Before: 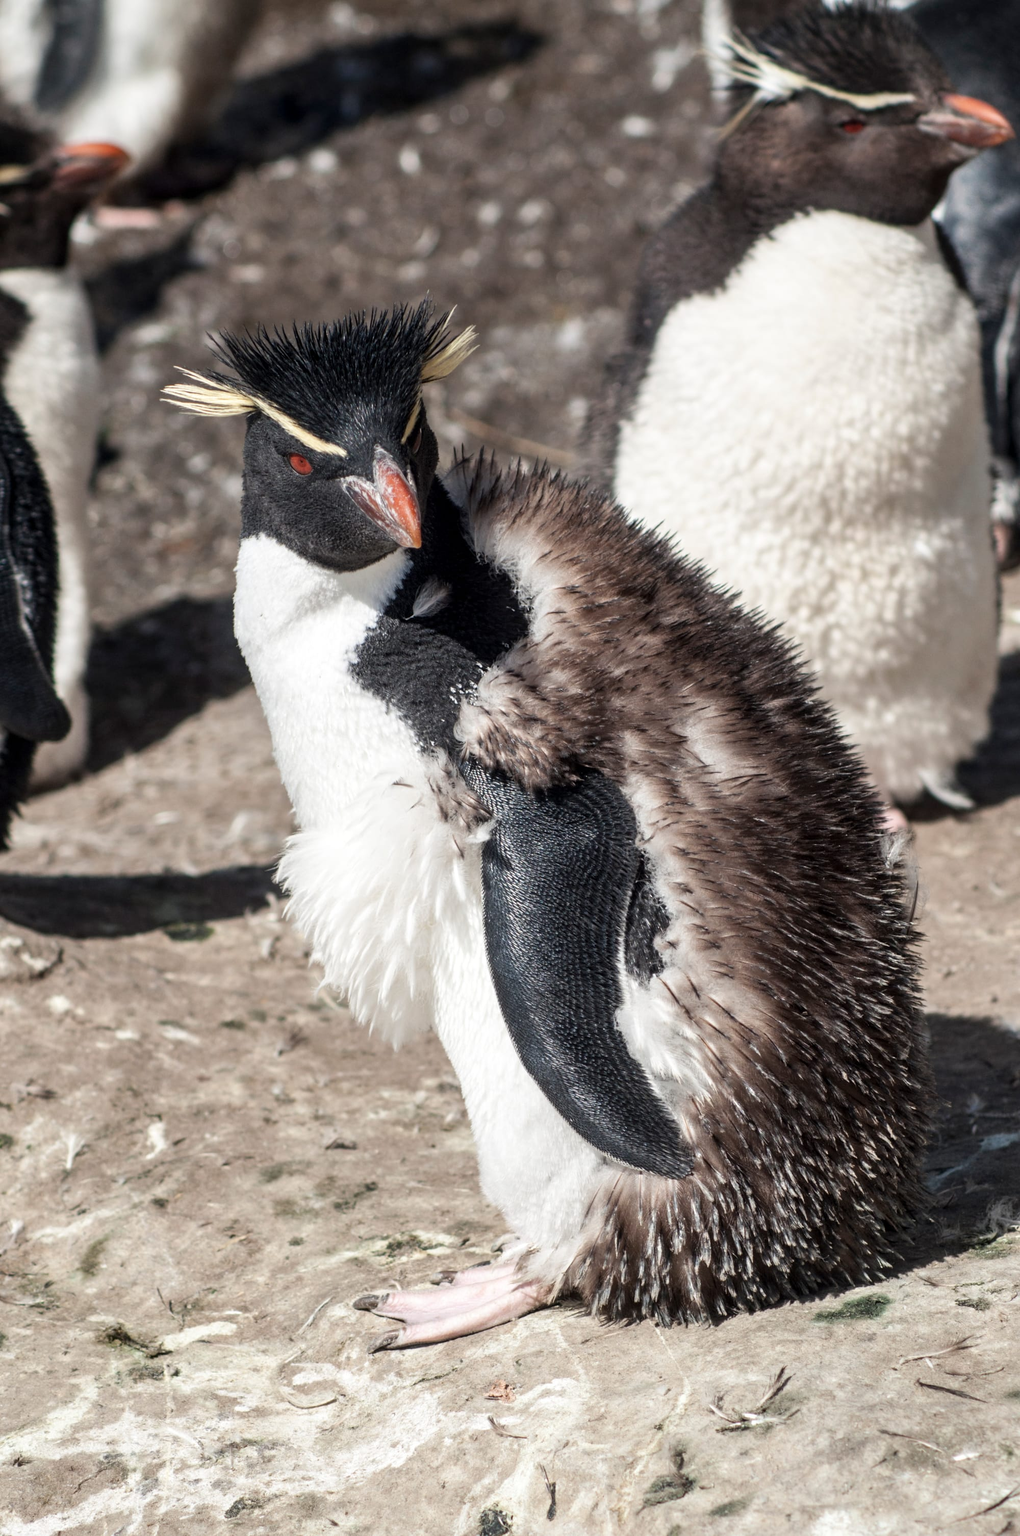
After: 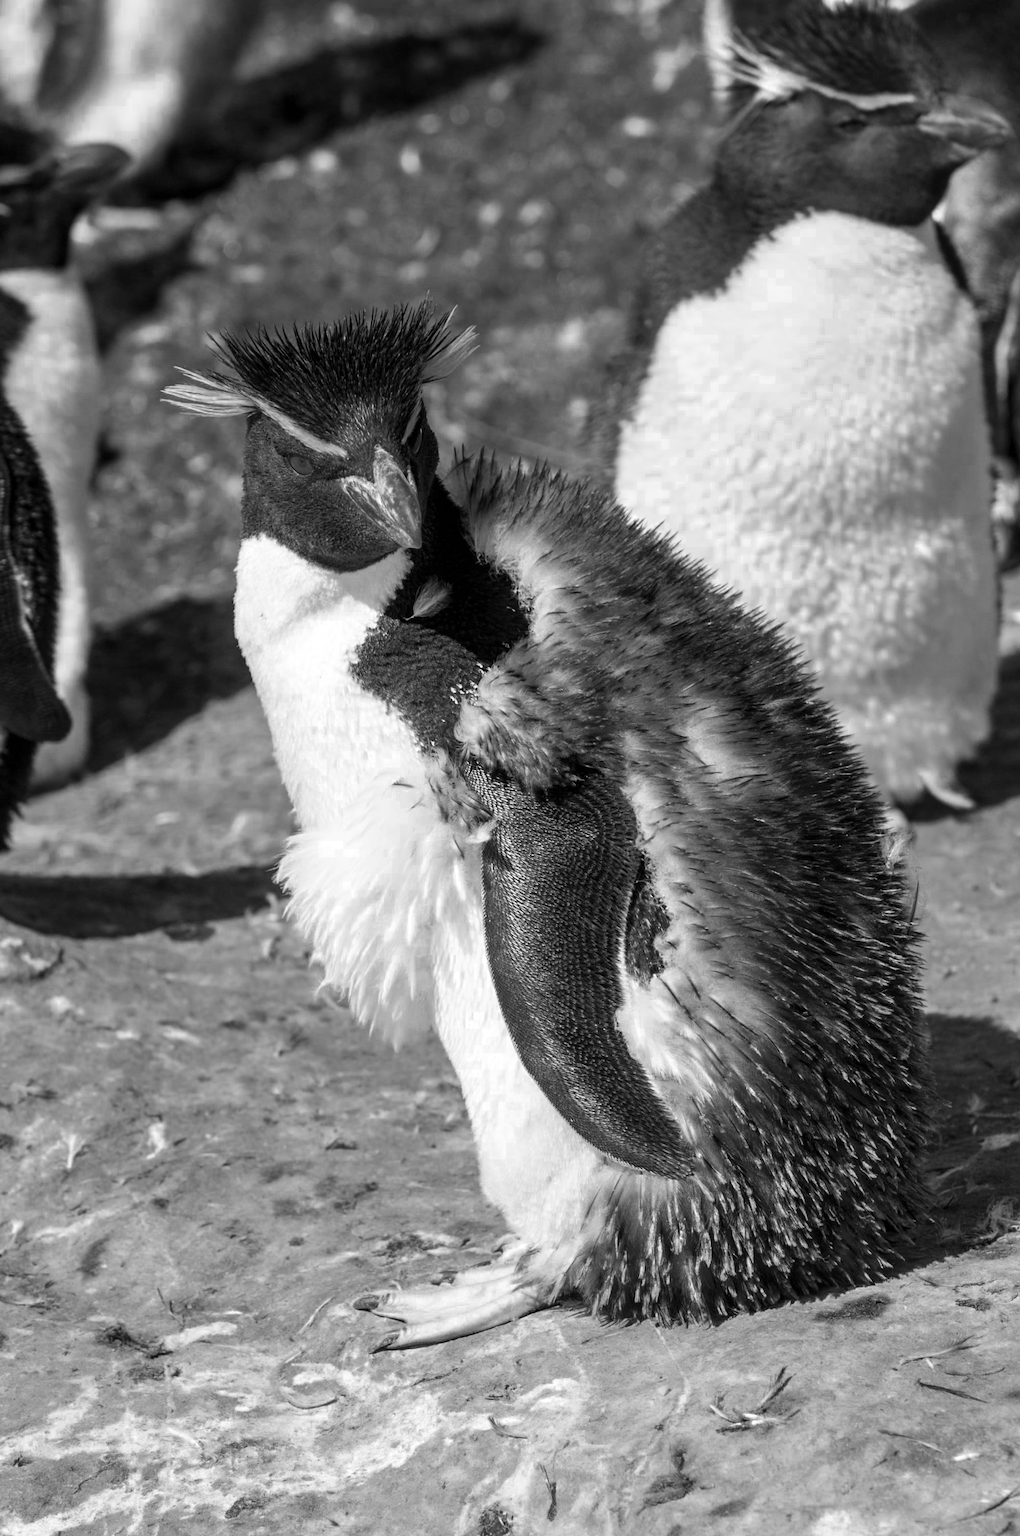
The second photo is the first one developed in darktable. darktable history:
color zones: curves: ch0 [(0.287, 0.048) (0.493, 0.484) (0.737, 0.816)]; ch1 [(0, 0) (0.143, 0) (0.286, 0) (0.429, 0) (0.571, 0) (0.714, 0) (0.857, 0)]
